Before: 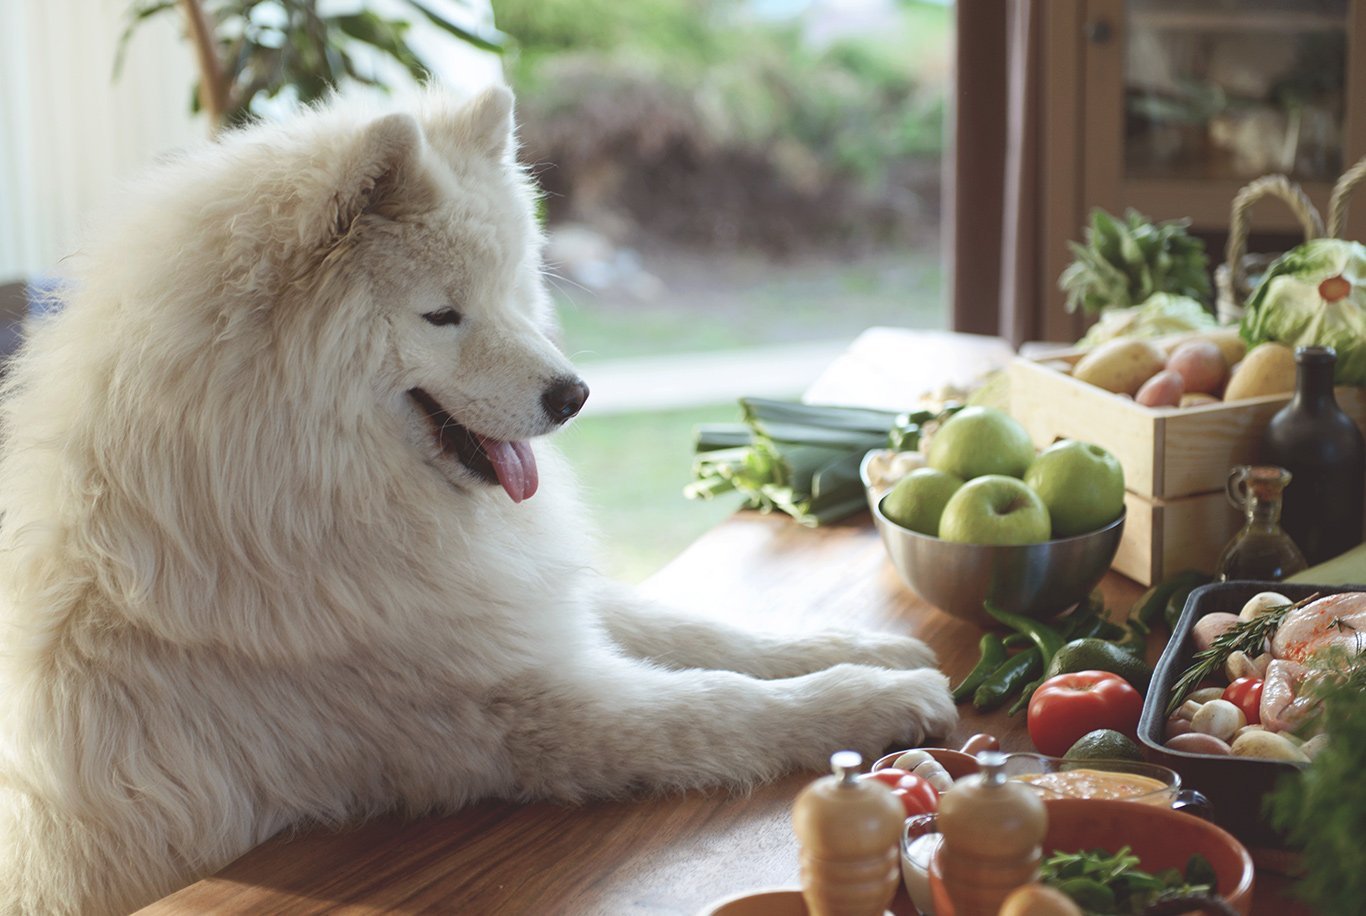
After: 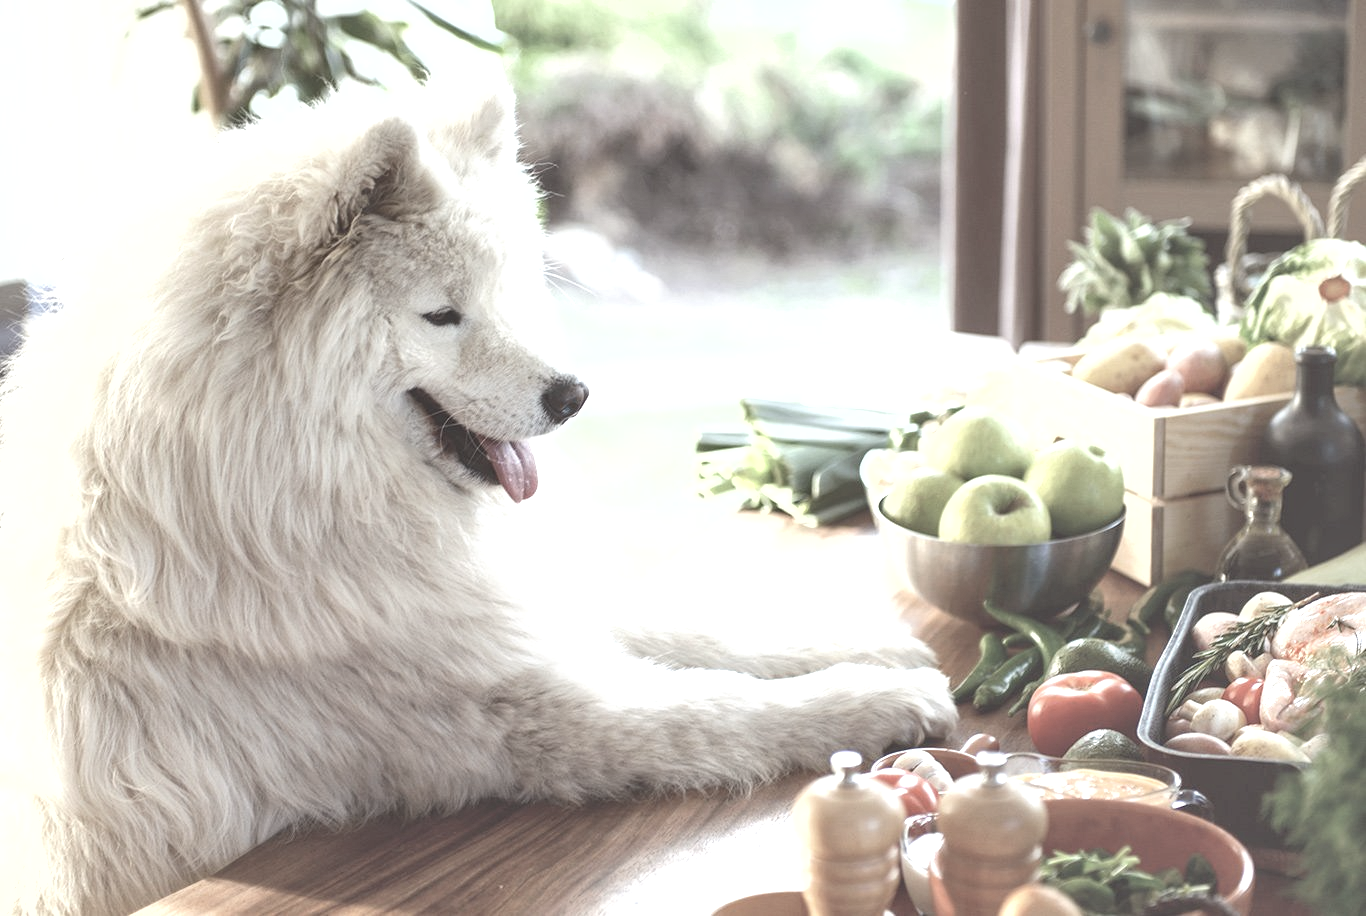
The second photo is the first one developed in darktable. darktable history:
shadows and highlights: radius 125.46, shadows 30.51, highlights -30.51, low approximation 0.01, soften with gaussian
contrast brightness saturation: brightness 0.18, saturation -0.5
exposure: black level correction 0, exposure 1.1 EV, compensate highlight preservation false
local contrast: detail 130%
